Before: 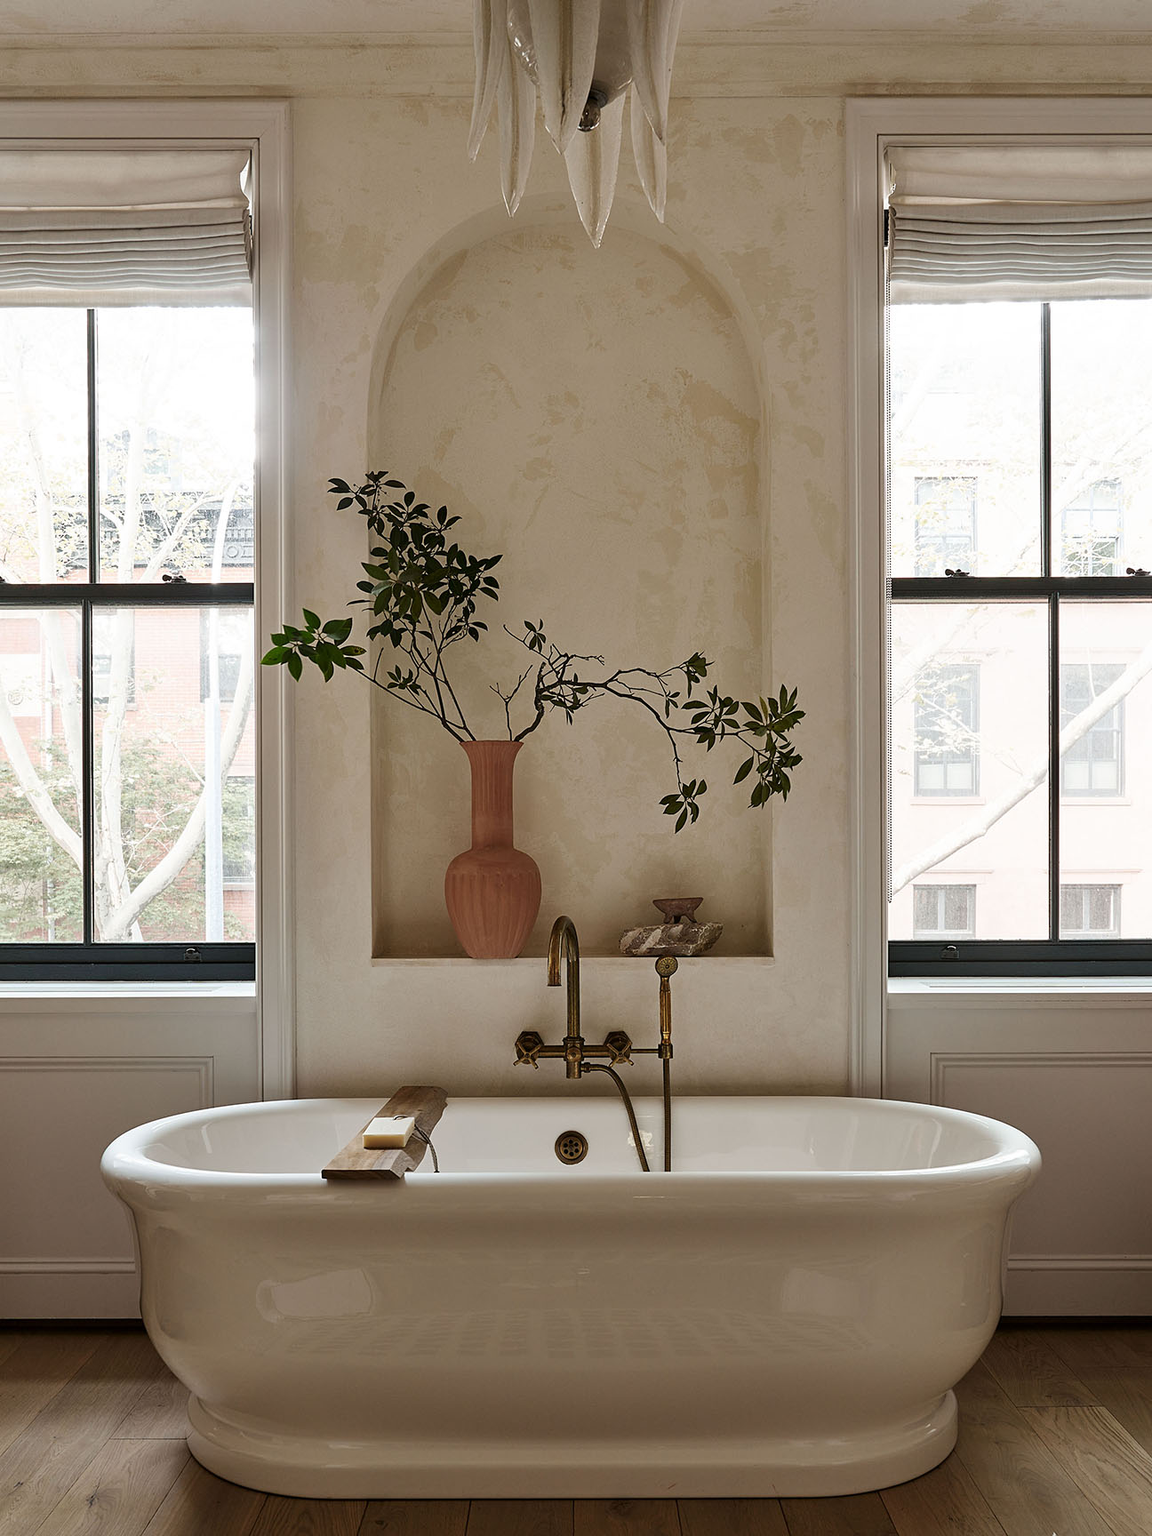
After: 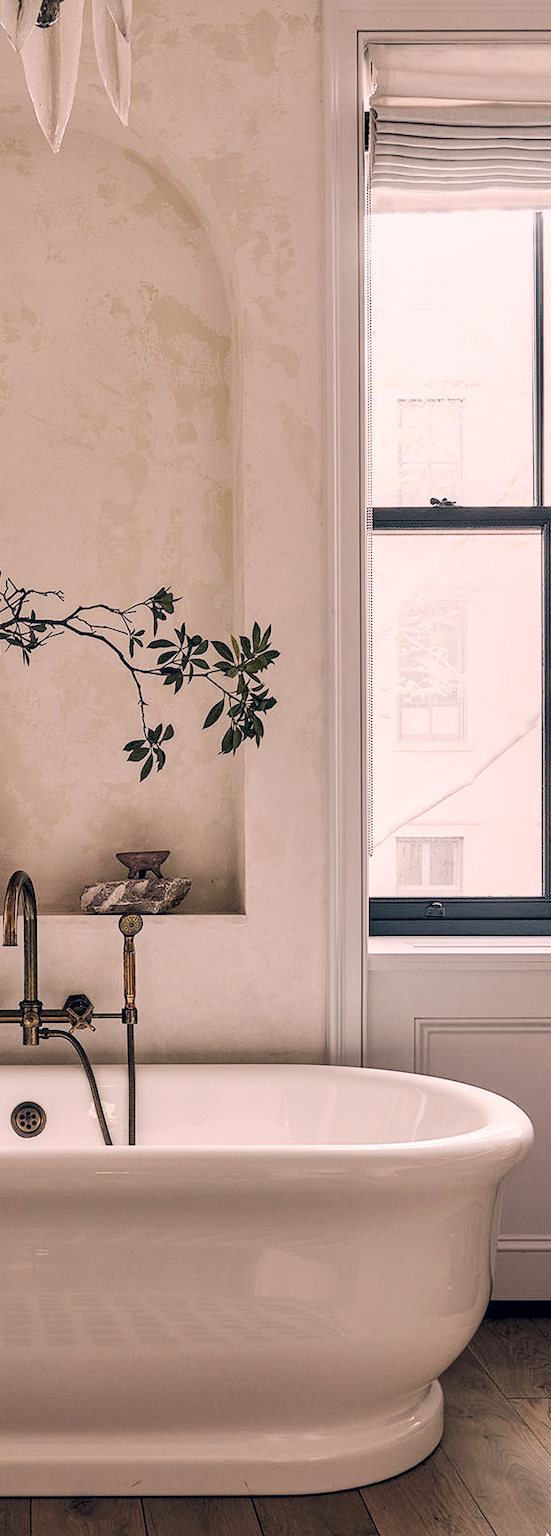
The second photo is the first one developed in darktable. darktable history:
color correction: highlights a* 14.15, highlights b* 6.07, shadows a* -5.52, shadows b* -15.82, saturation 0.835
local contrast: detail 130%
exposure: black level correction 0, exposure 1 EV, compensate highlight preservation false
crop: left 47.356%, top 6.92%, right 8.051%
filmic rgb: black relative exposure -7.65 EV, white relative exposure 4.56 EV, hardness 3.61
